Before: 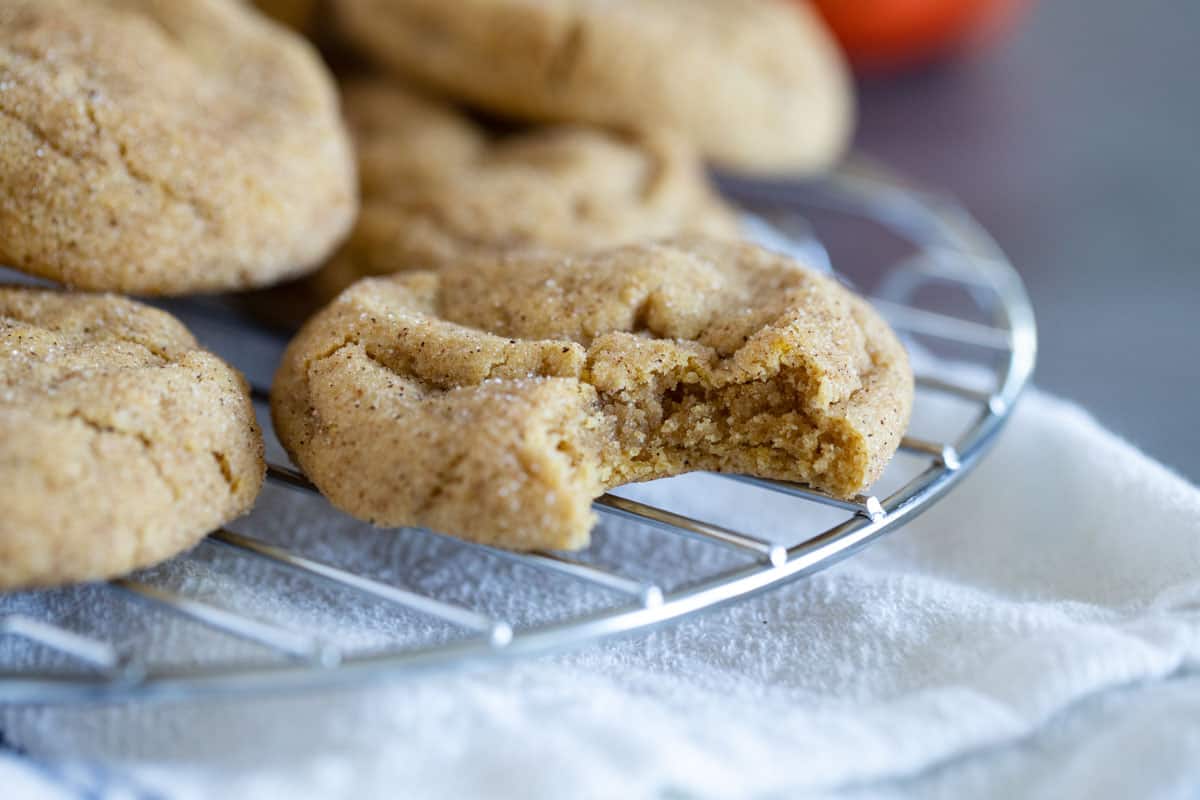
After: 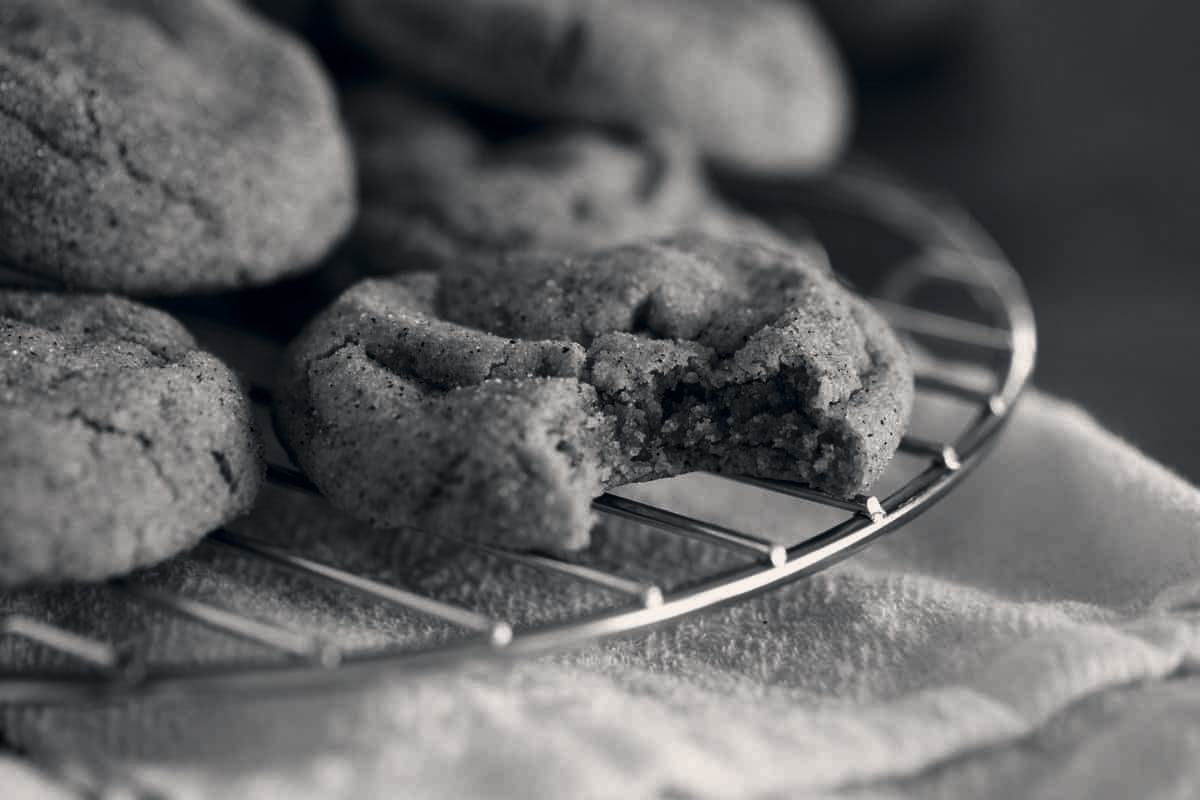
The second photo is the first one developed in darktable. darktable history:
contrast brightness saturation: contrast -0.037, brightness -0.609, saturation -0.99
color correction: highlights a* 2.77, highlights b* 5.01, shadows a* -1.94, shadows b* -4.88, saturation 0.777
